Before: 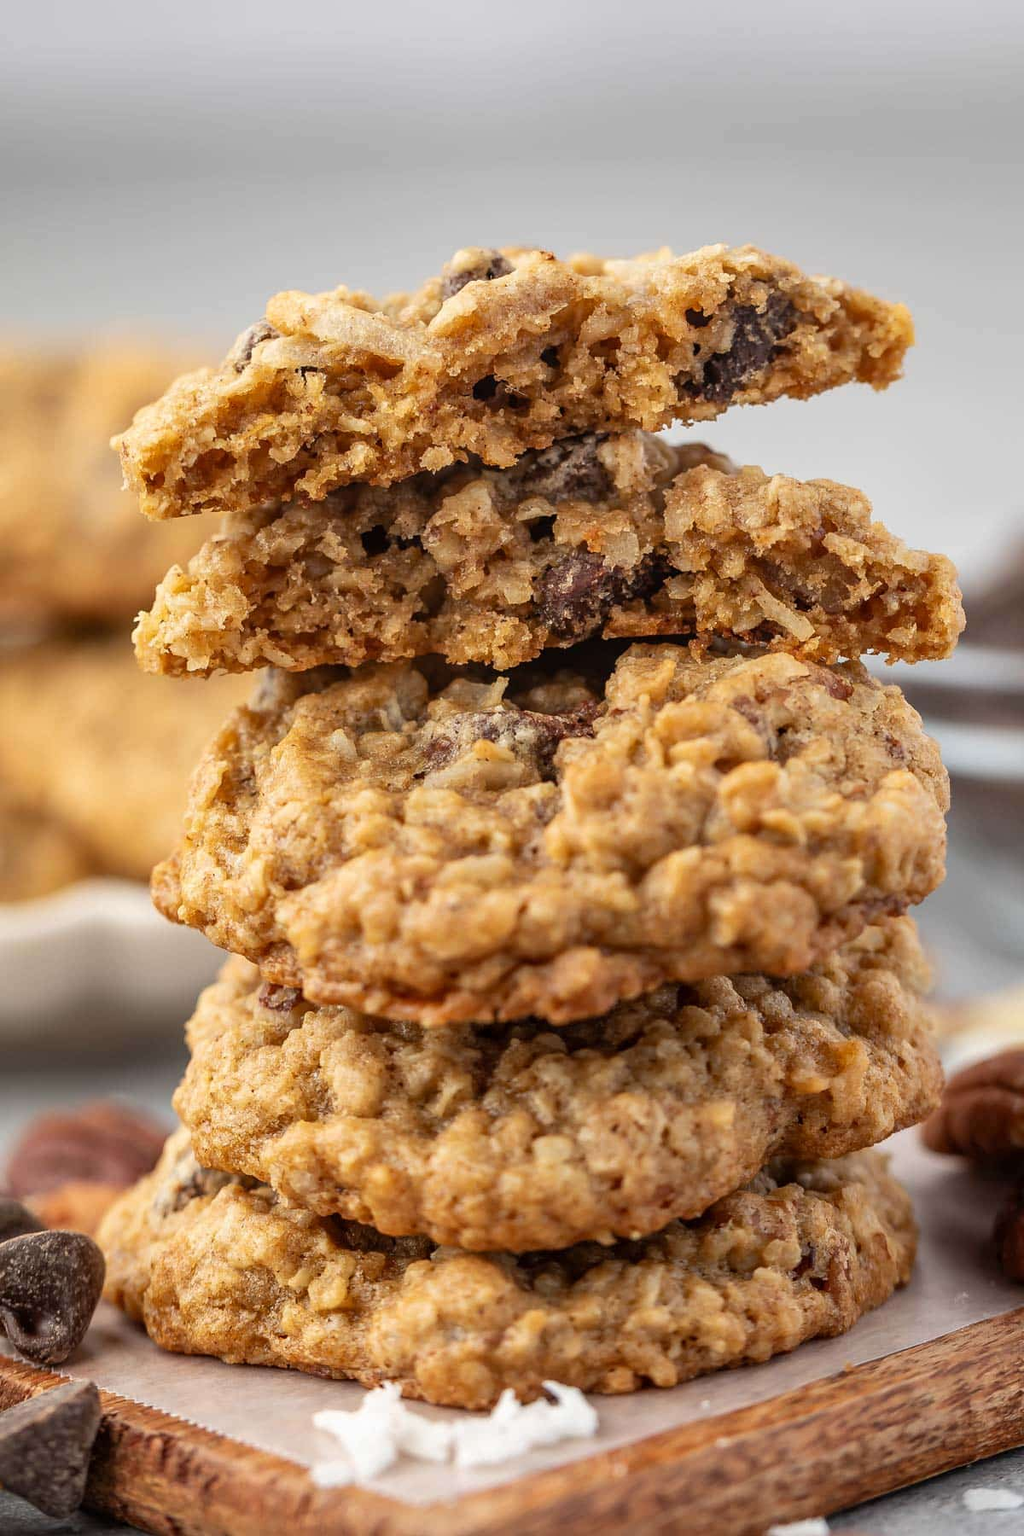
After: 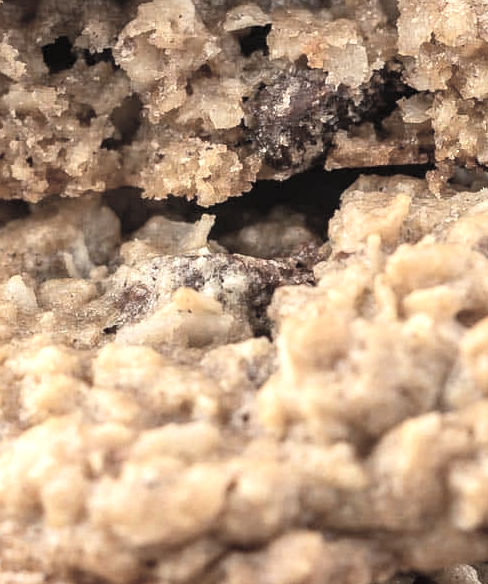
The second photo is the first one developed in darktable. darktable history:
crop: left 31.764%, top 32.206%, right 27.536%, bottom 35.331%
tone equalizer: -8 EV -0.744 EV, -7 EV -0.713 EV, -6 EV -0.588 EV, -5 EV -0.373 EV, -3 EV 0.399 EV, -2 EV 0.6 EV, -1 EV 0.686 EV, +0 EV 0.772 EV, edges refinement/feathering 500, mask exposure compensation -1.57 EV, preserve details guided filter
contrast brightness saturation: brightness 0.185, saturation -0.505
